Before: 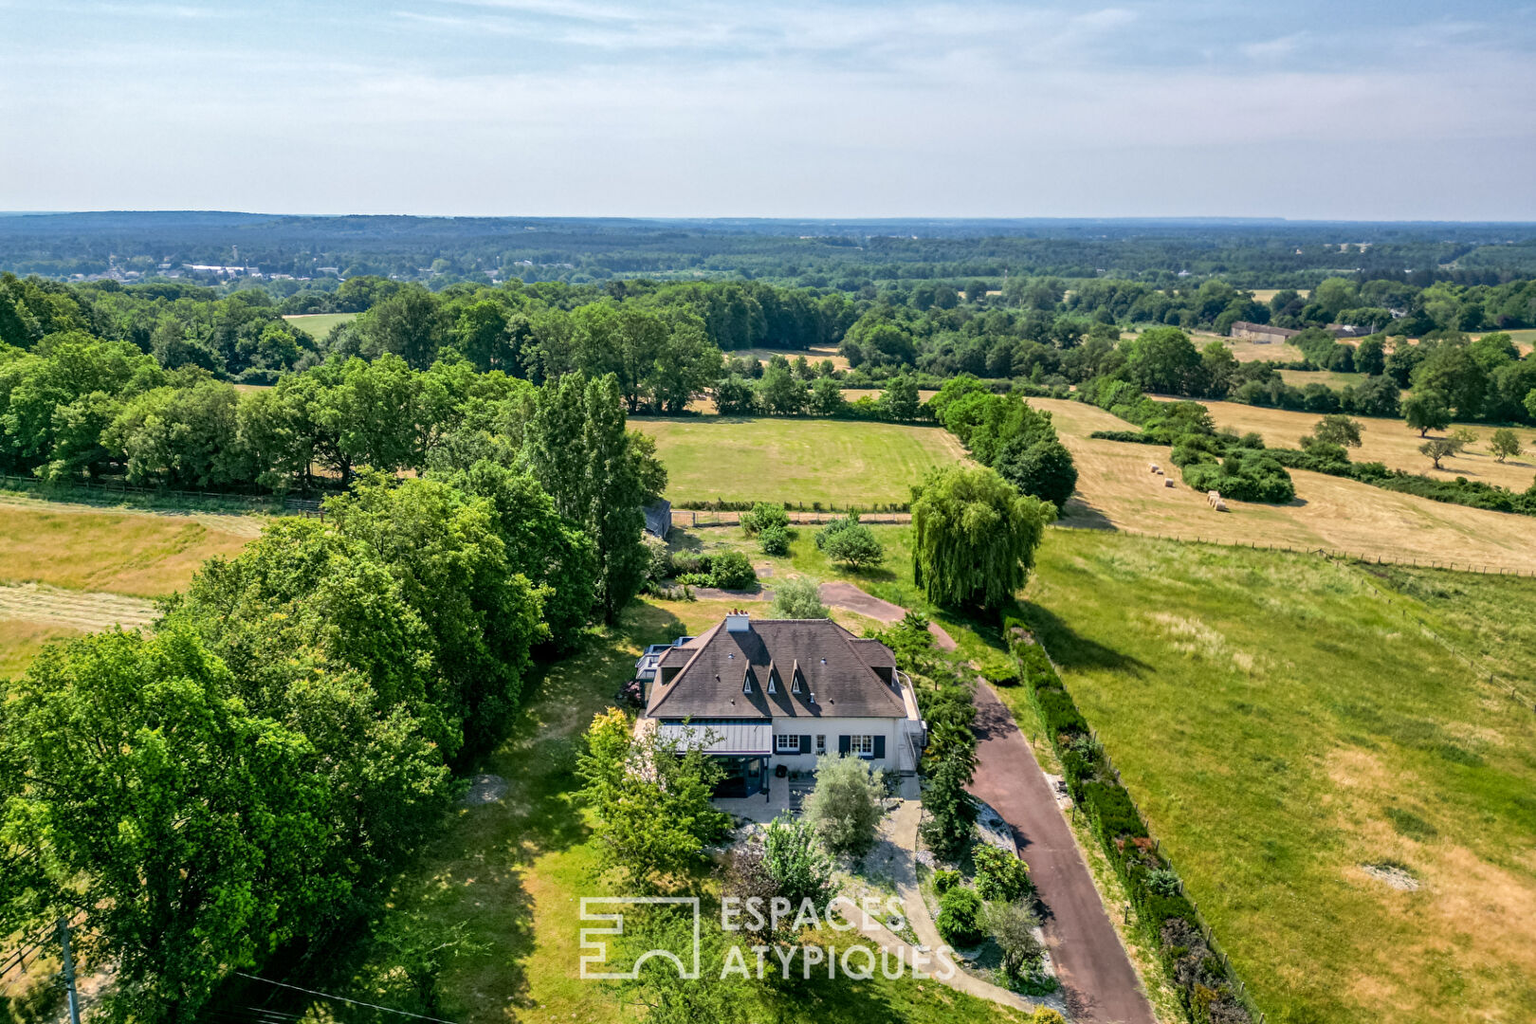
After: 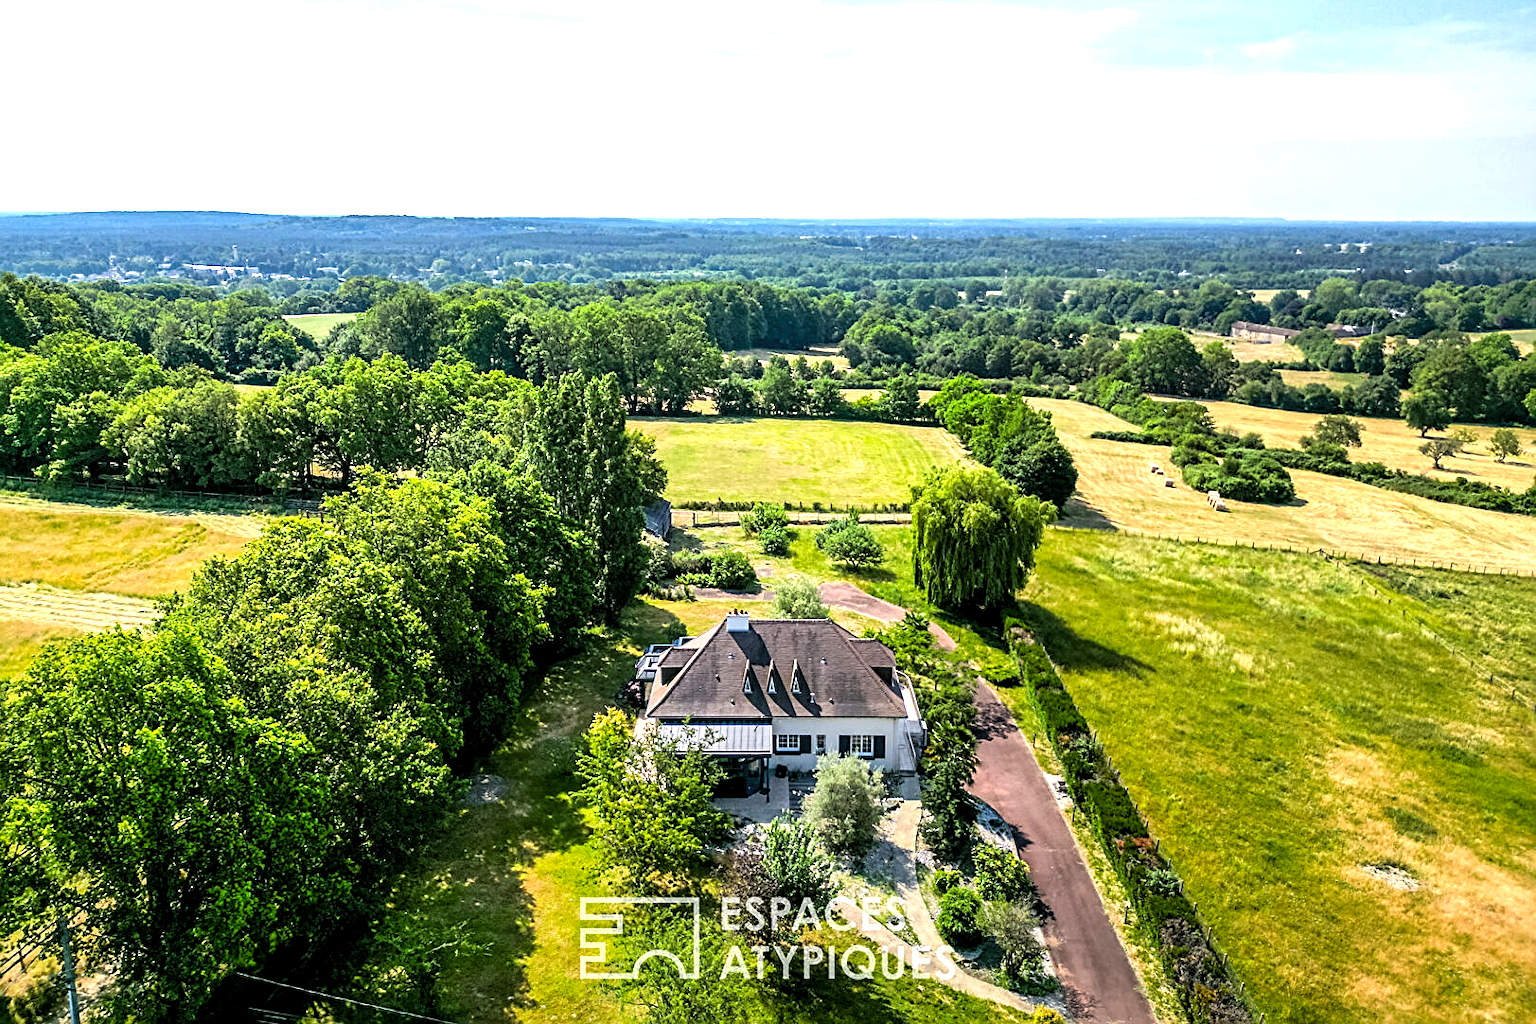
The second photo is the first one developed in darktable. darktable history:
sharpen: on, module defaults
graduated density: rotation -180°, offset 24.95
contrast equalizer: y [[0.5, 0.5, 0.468, 0.5, 0.5, 0.5], [0.5 ×6], [0.5 ×6], [0 ×6], [0 ×6]]
color balance rgb: perceptual saturation grading › global saturation 10%, global vibrance 10%
levels: levels [0.052, 0.496, 0.908]
exposure: exposure 0.6 EV, compensate highlight preservation false
